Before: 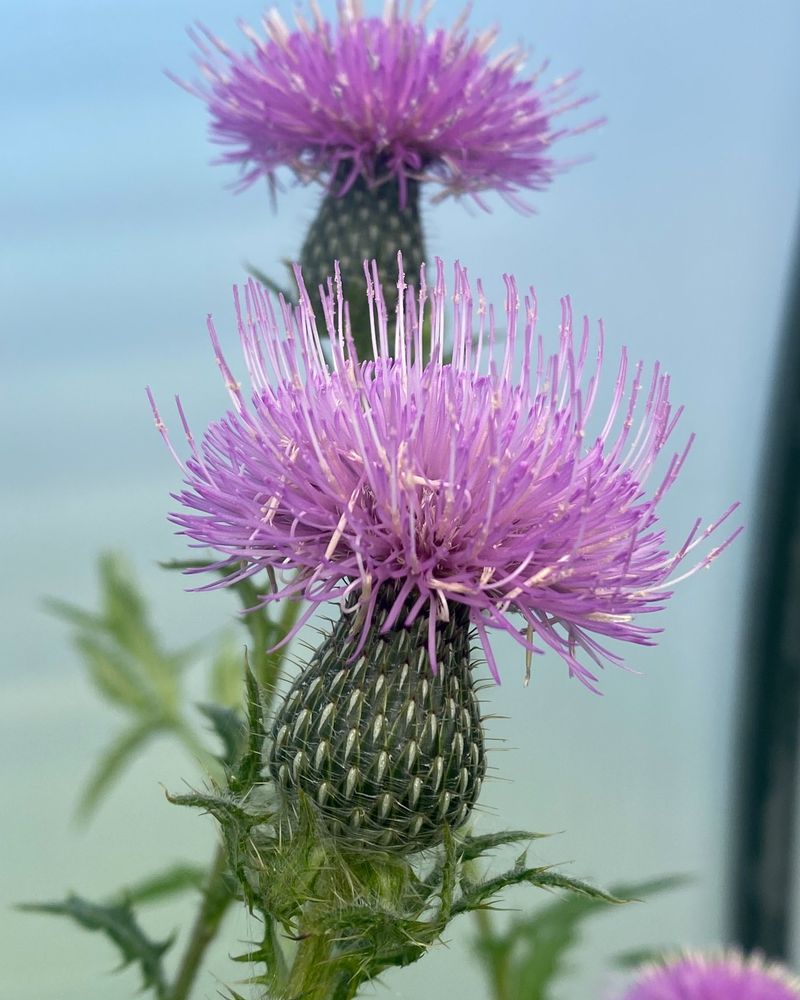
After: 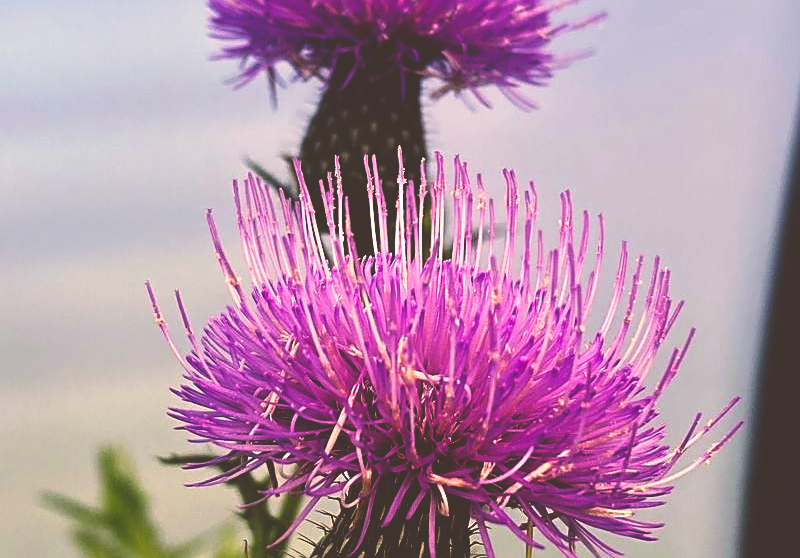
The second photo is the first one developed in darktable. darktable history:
crop and rotate: top 10.522%, bottom 33.633%
base curve: curves: ch0 [(0, 0.036) (0.083, 0.04) (0.804, 1)], preserve colors none
sharpen: on, module defaults
color correction: highlights a* 21.85, highlights b* 22.12
